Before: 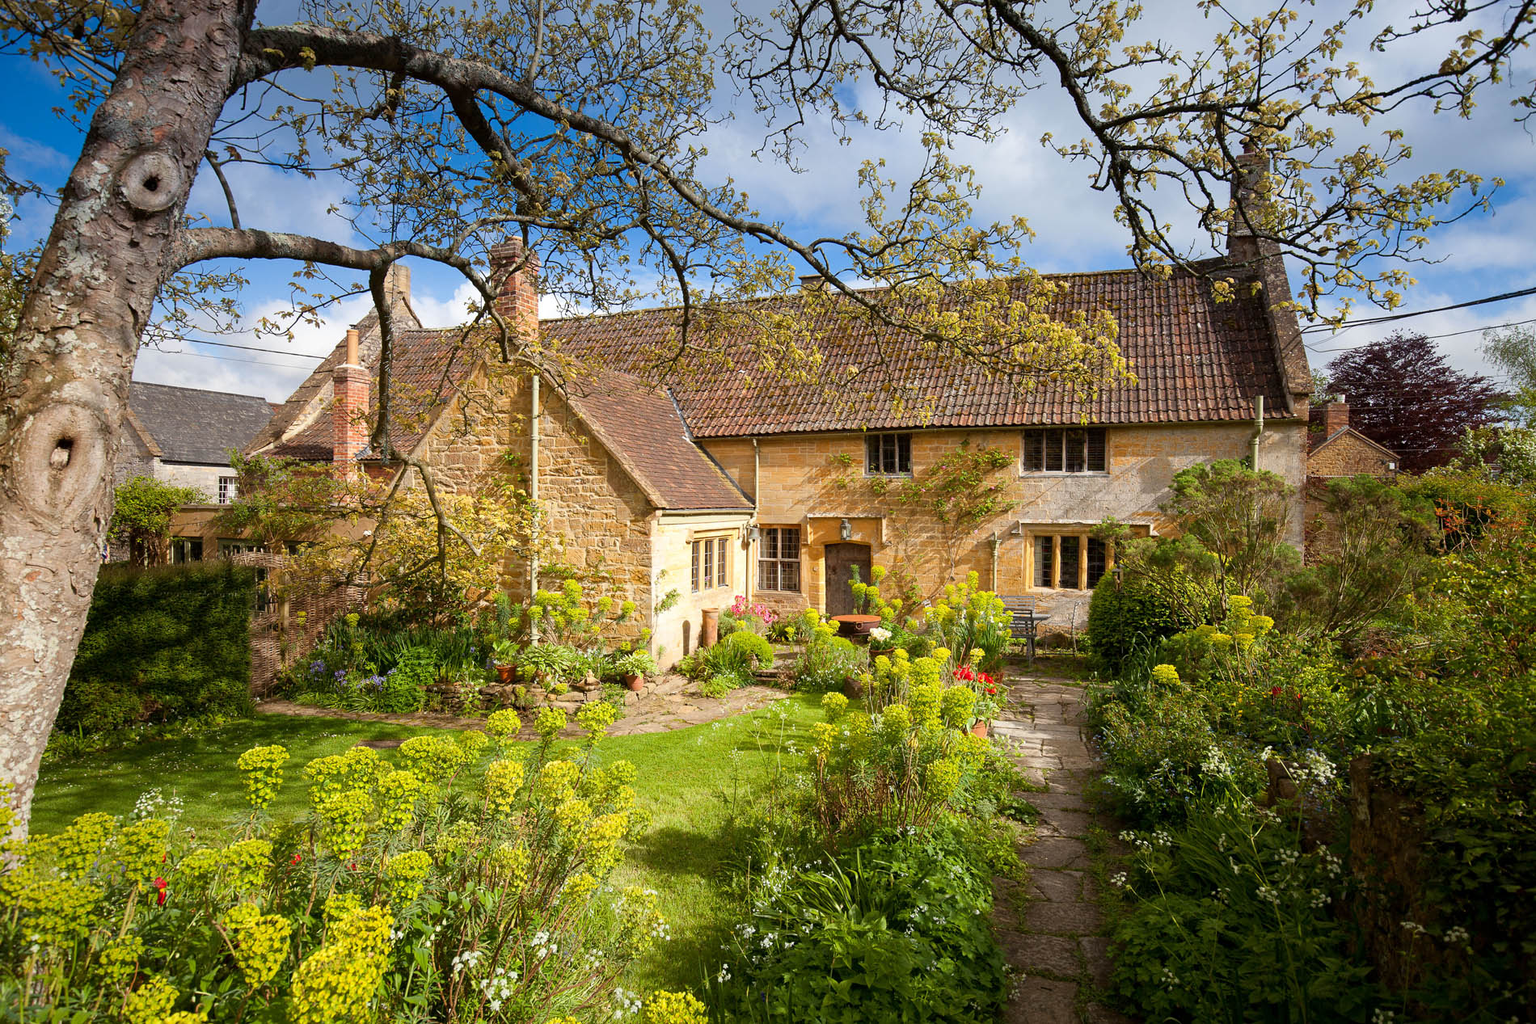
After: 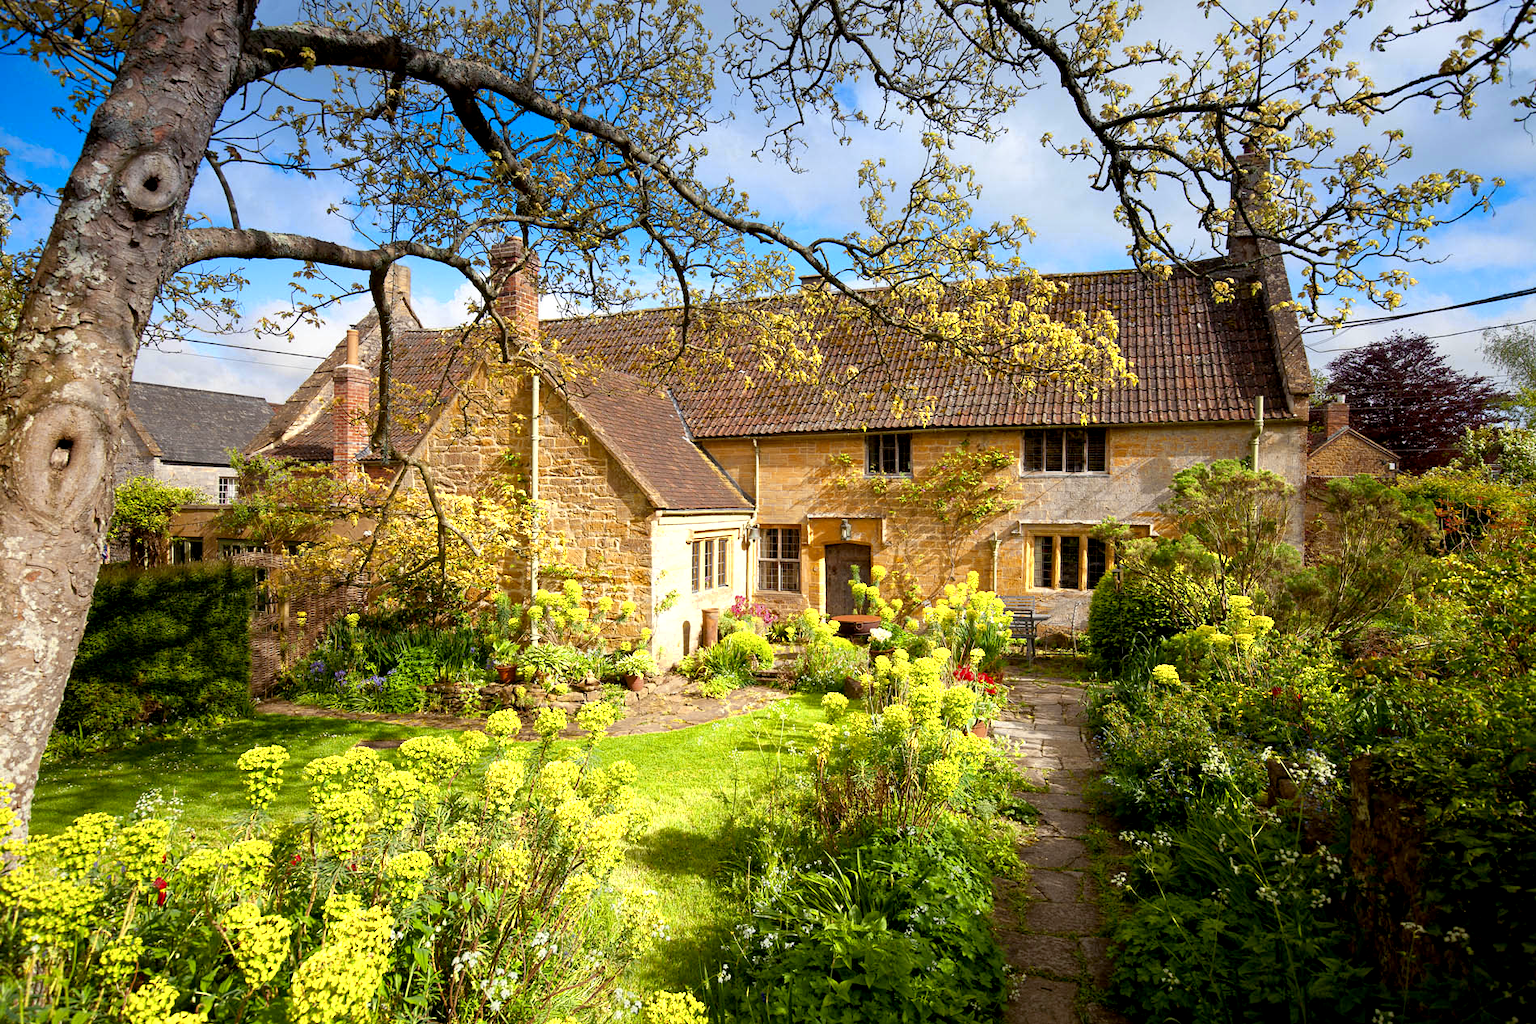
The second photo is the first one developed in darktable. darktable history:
color zones: curves: ch0 [(0, 0.485) (0.178, 0.476) (0.261, 0.623) (0.411, 0.403) (0.708, 0.603) (0.934, 0.412)]; ch1 [(0.003, 0.485) (0.149, 0.496) (0.229, 0.584) (0.326, 0.551) (0.484, 0.262) (0.757, 0.643)], mix 23.89%
exposure: black level correction 0.005, exposure 0.016 EV, compensate highlight preservation false
